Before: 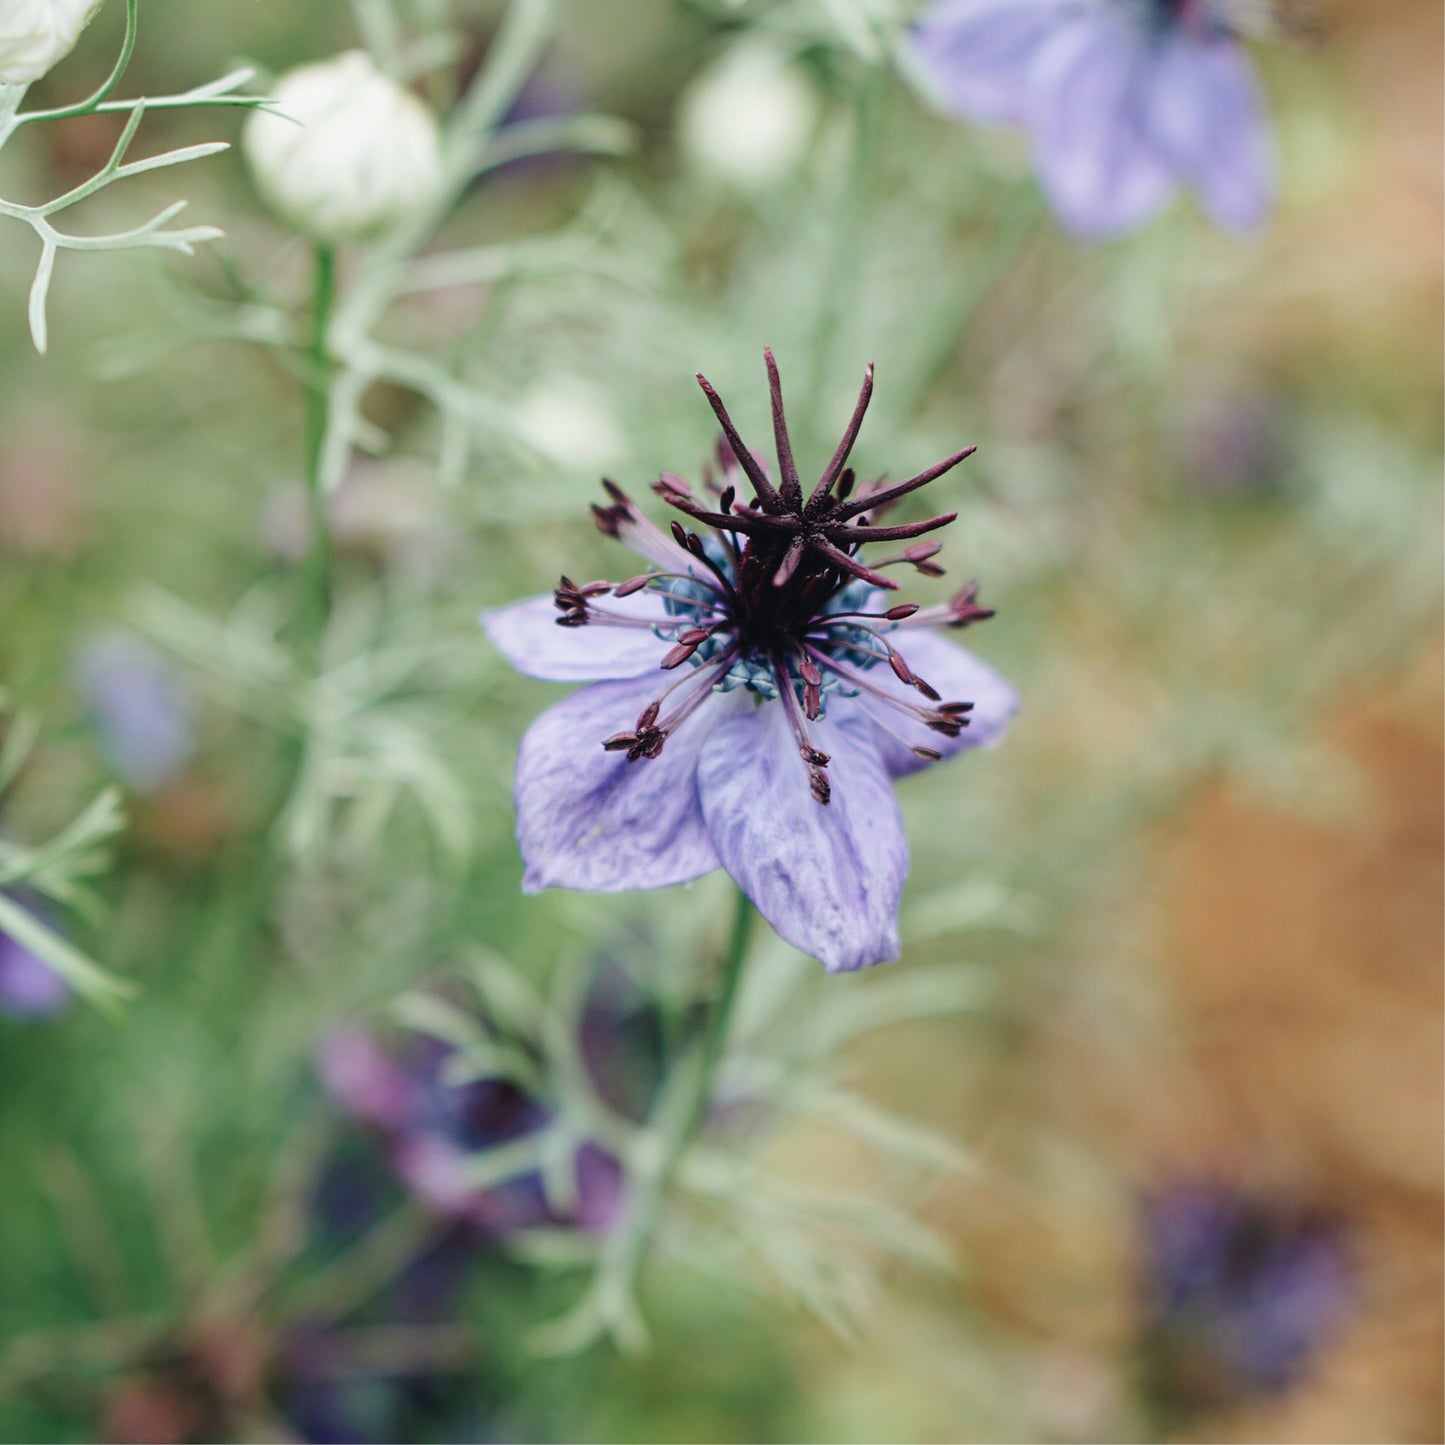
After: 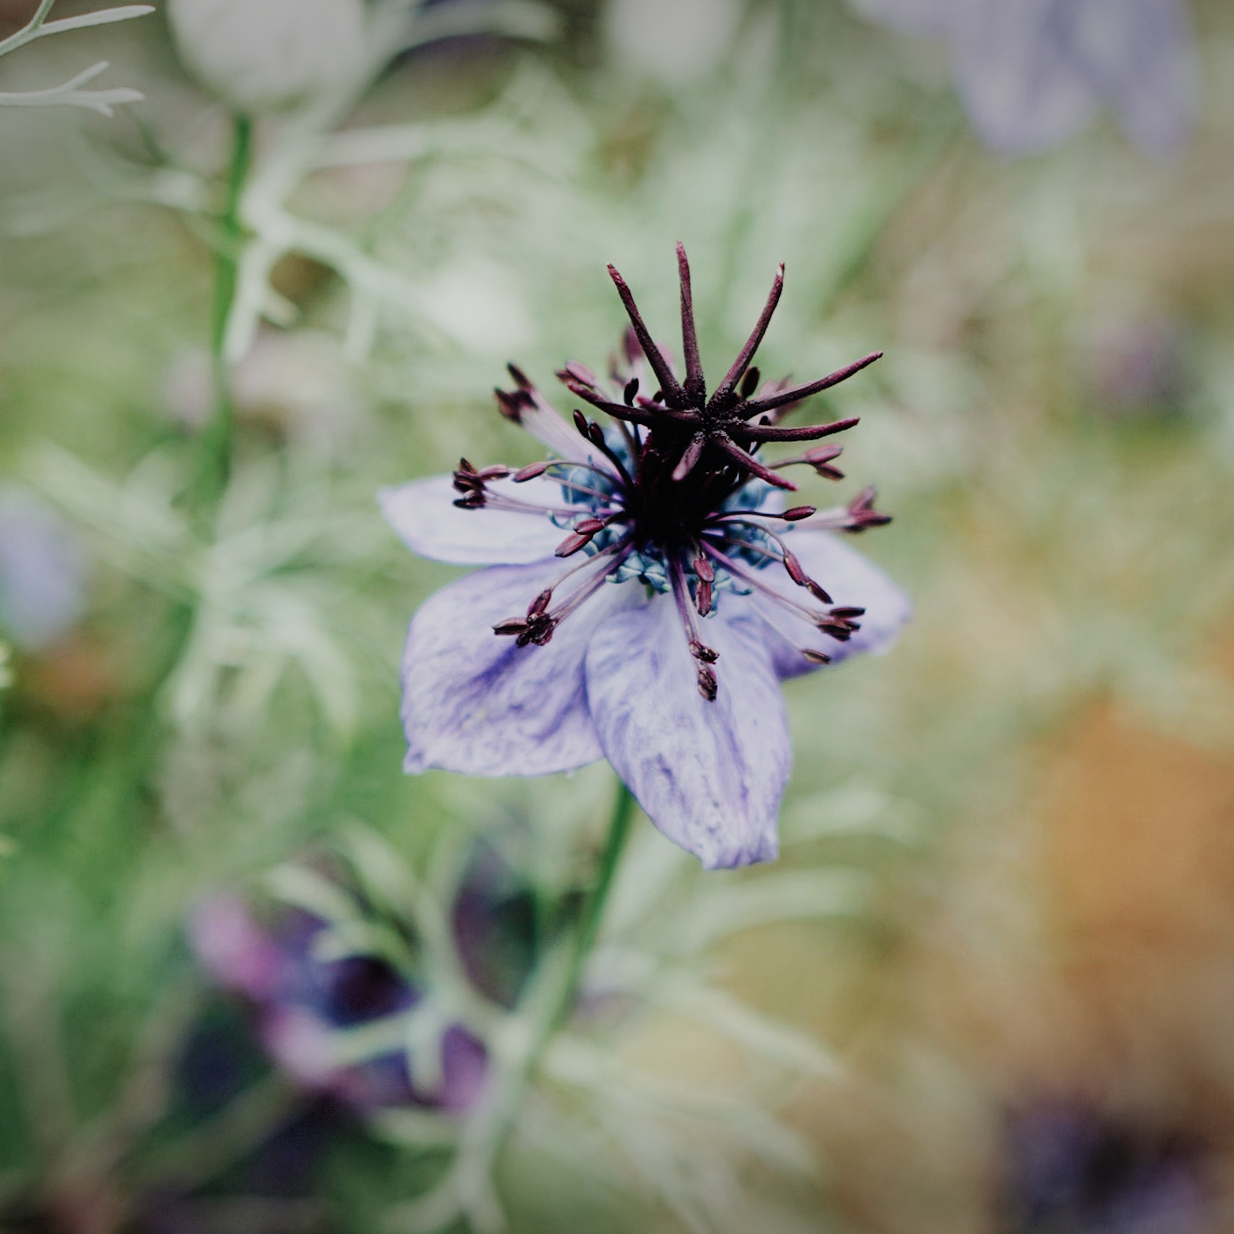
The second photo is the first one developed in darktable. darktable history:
crop and rotate: angle -3.27°, left 5.211%, top 5.211%, right 4.607%, bottom 4.607%
vignetting: fall-off start 100%, brightness -0.406, saturation -0.3, width/height ratio 1.324, dithering 8-bit output, unbound false
sigmoid: skew -0.2, preserve hue 0%, red attenuation 0.1, red rotation 0.035, green attenuation 0.1, green rotation -0.017, blue attenuation 0.15, blue rotation -0.052, base primaries Rec2020
